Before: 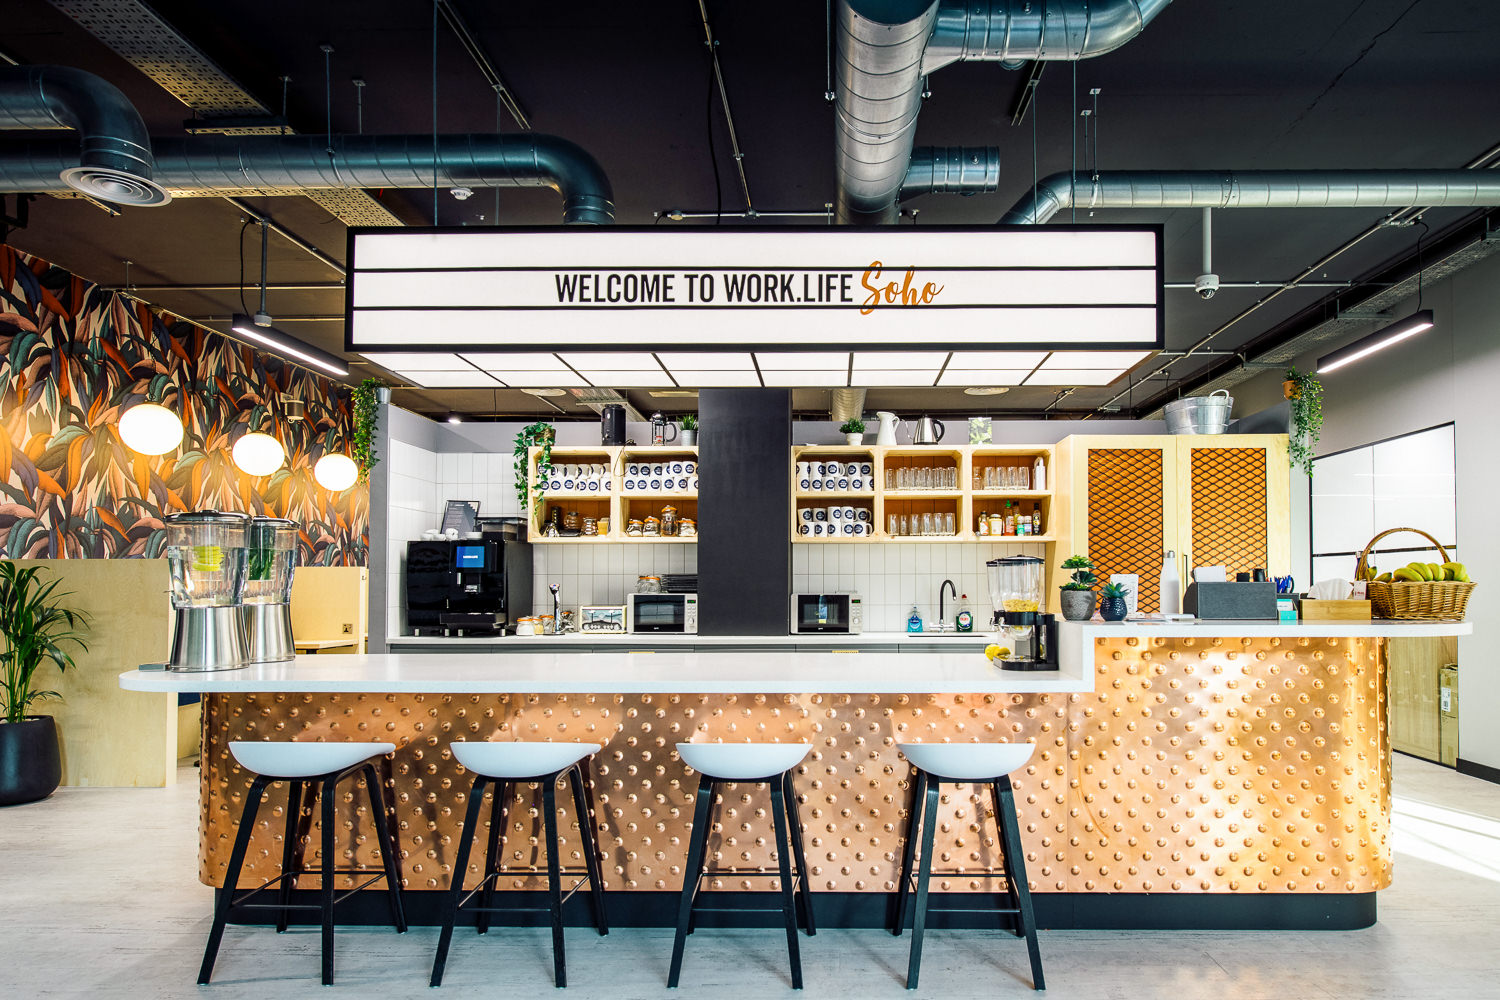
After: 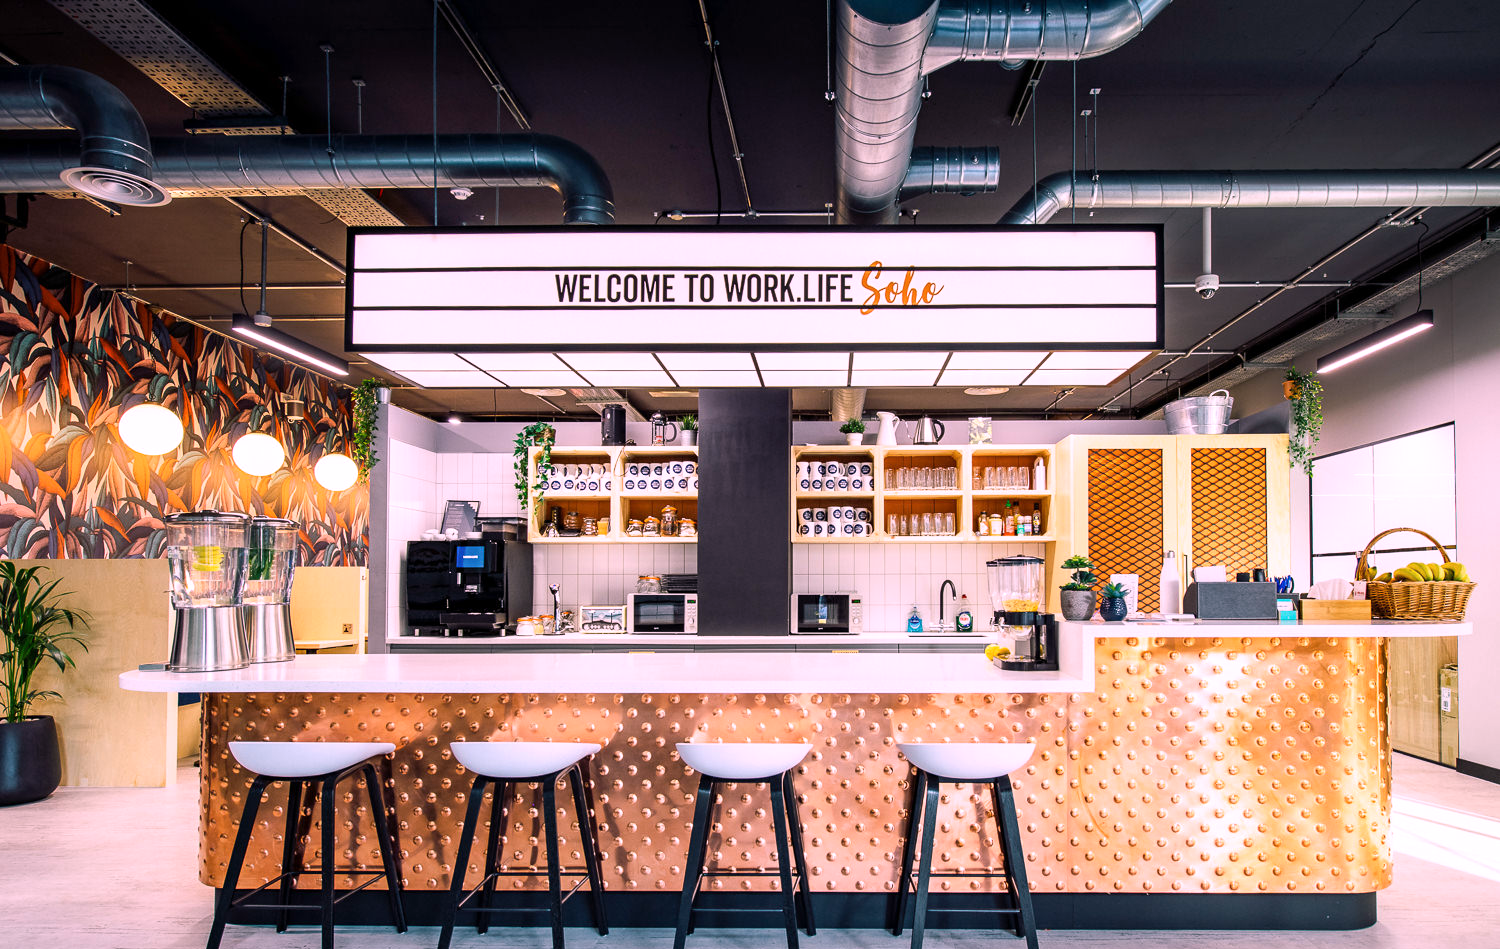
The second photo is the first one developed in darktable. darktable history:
crop and rotate: top 0%, bottom 5.097%
white balance: red 1.188, blue 1.11
